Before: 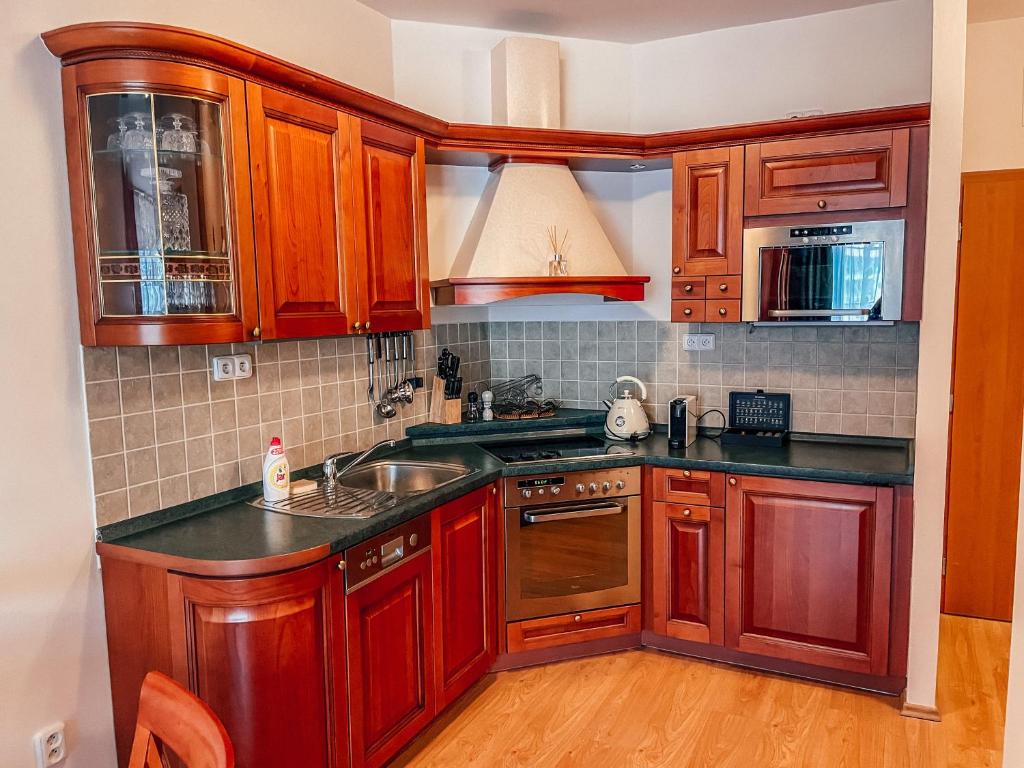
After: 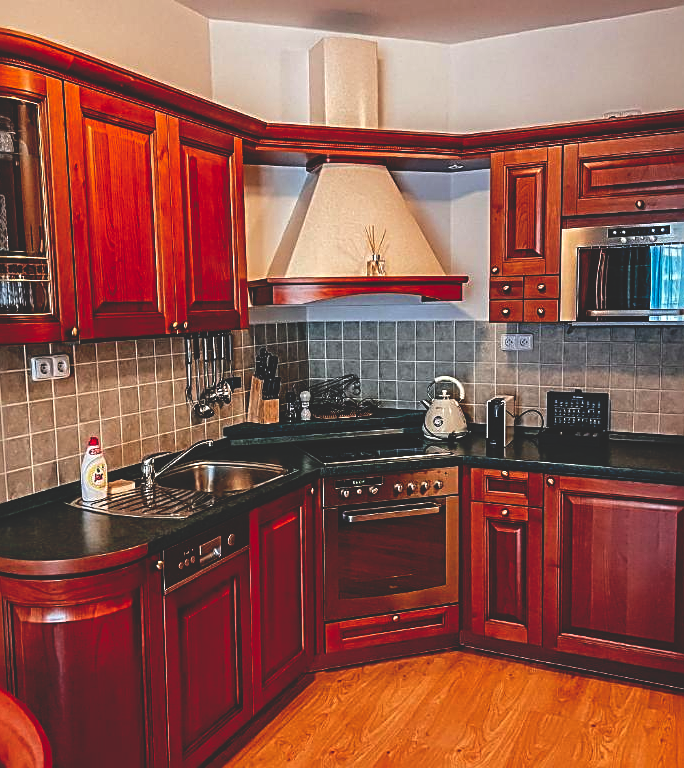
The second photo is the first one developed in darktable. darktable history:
sharpen: radius 2.678, amount 0.673
crop and rotate: left 17.823%, right 15.373%
base curve: curves: ch0 [(0, 0.02) (0.083, 0.036) (1, 1)], preserve colors none
